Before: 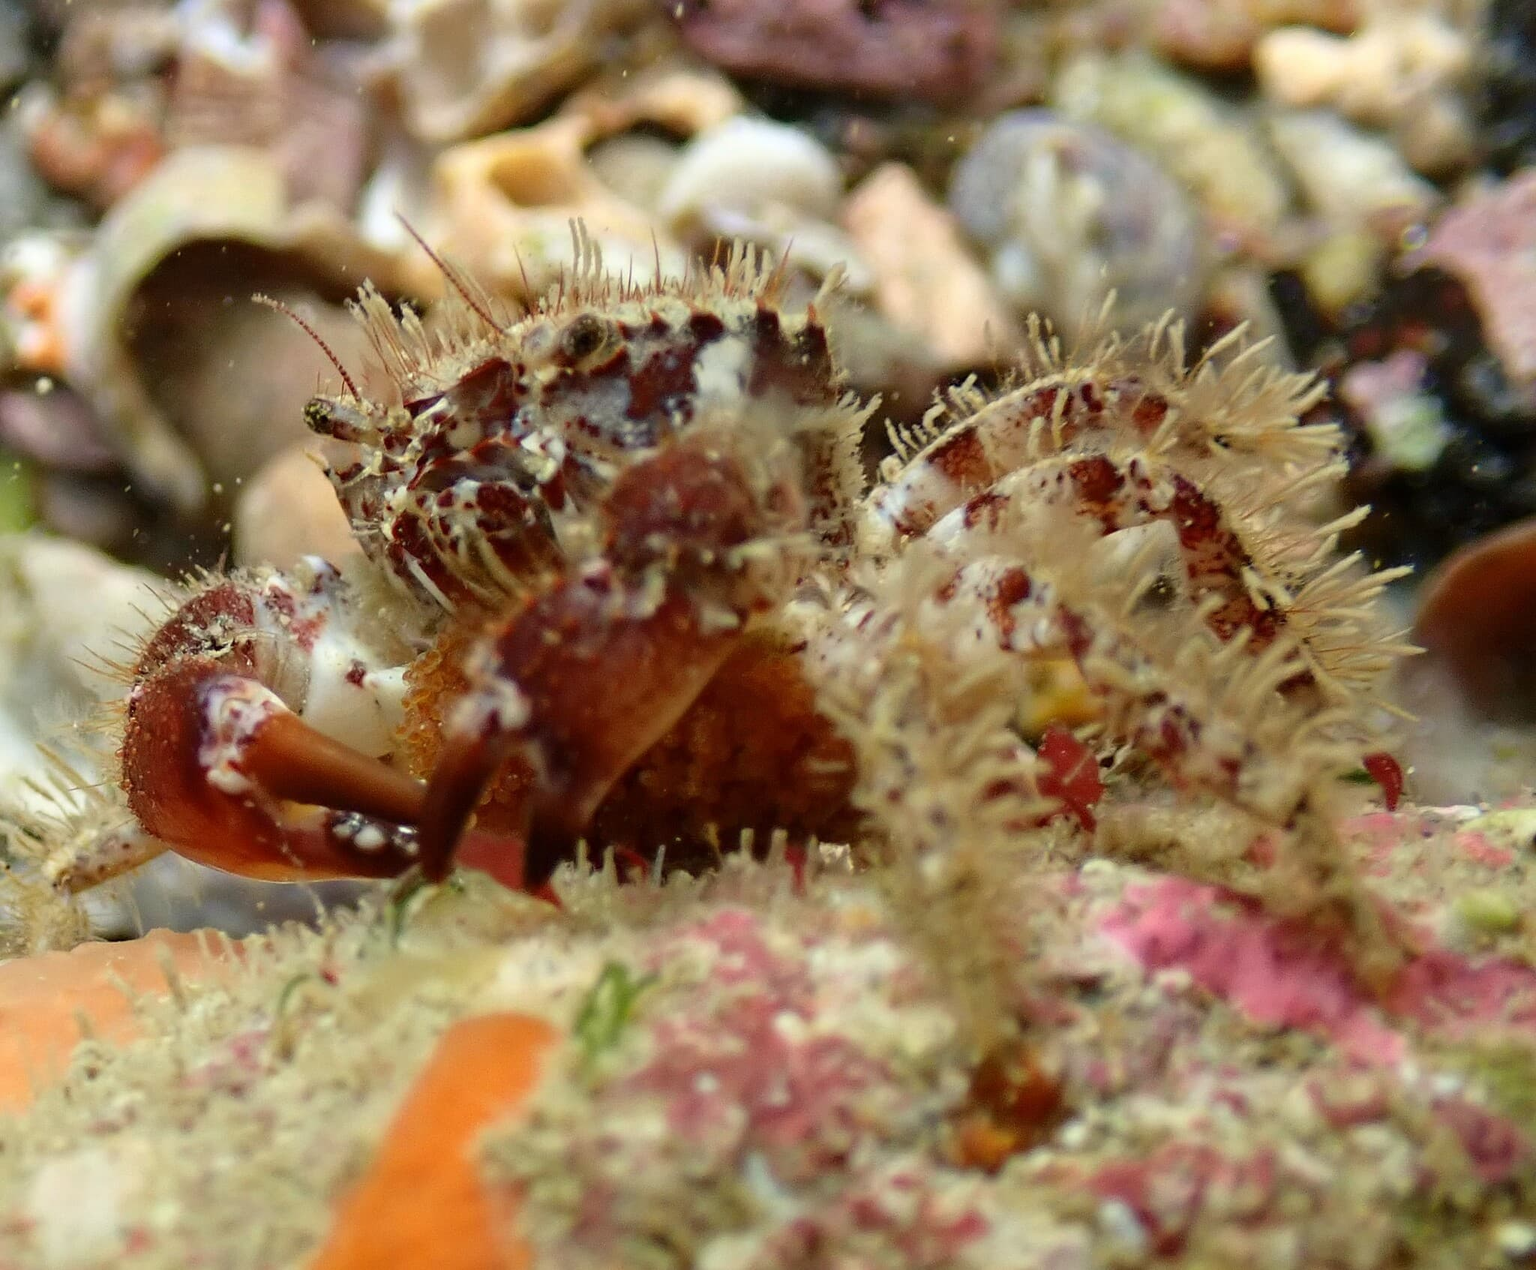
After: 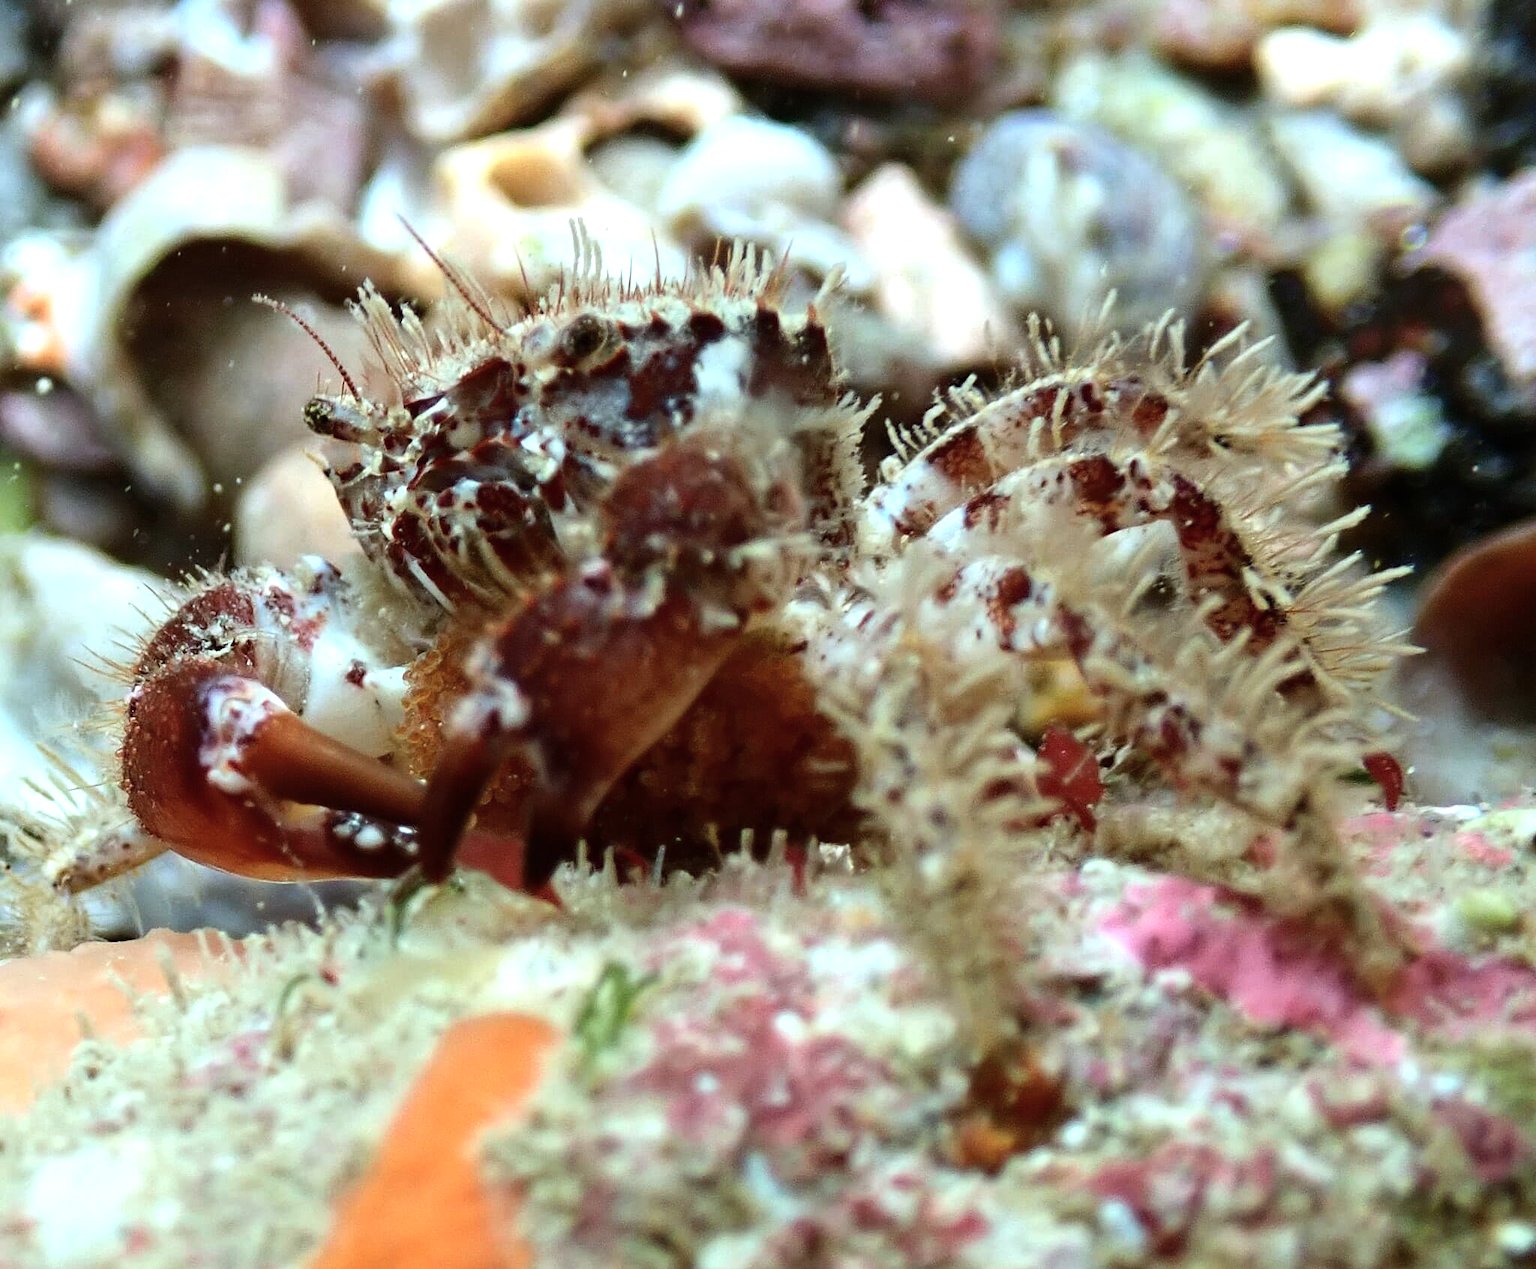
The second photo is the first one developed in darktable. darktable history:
tone equalizer: -8 EV -0.742 EV, -7 EV -0.695 EV, -6 EV -0.597 EV, -5 EV -0.364 EV, -3 EV 0.375 EV, -2 EV 0.6 EV, -1 EV 0.684 EV, +0 EV 0.751 EV, edges refinement/feathering 500, mask exposure compensation -1.57 EV, preserve details no
color correction: highlights a* -9.6, highlights b* -21.6
